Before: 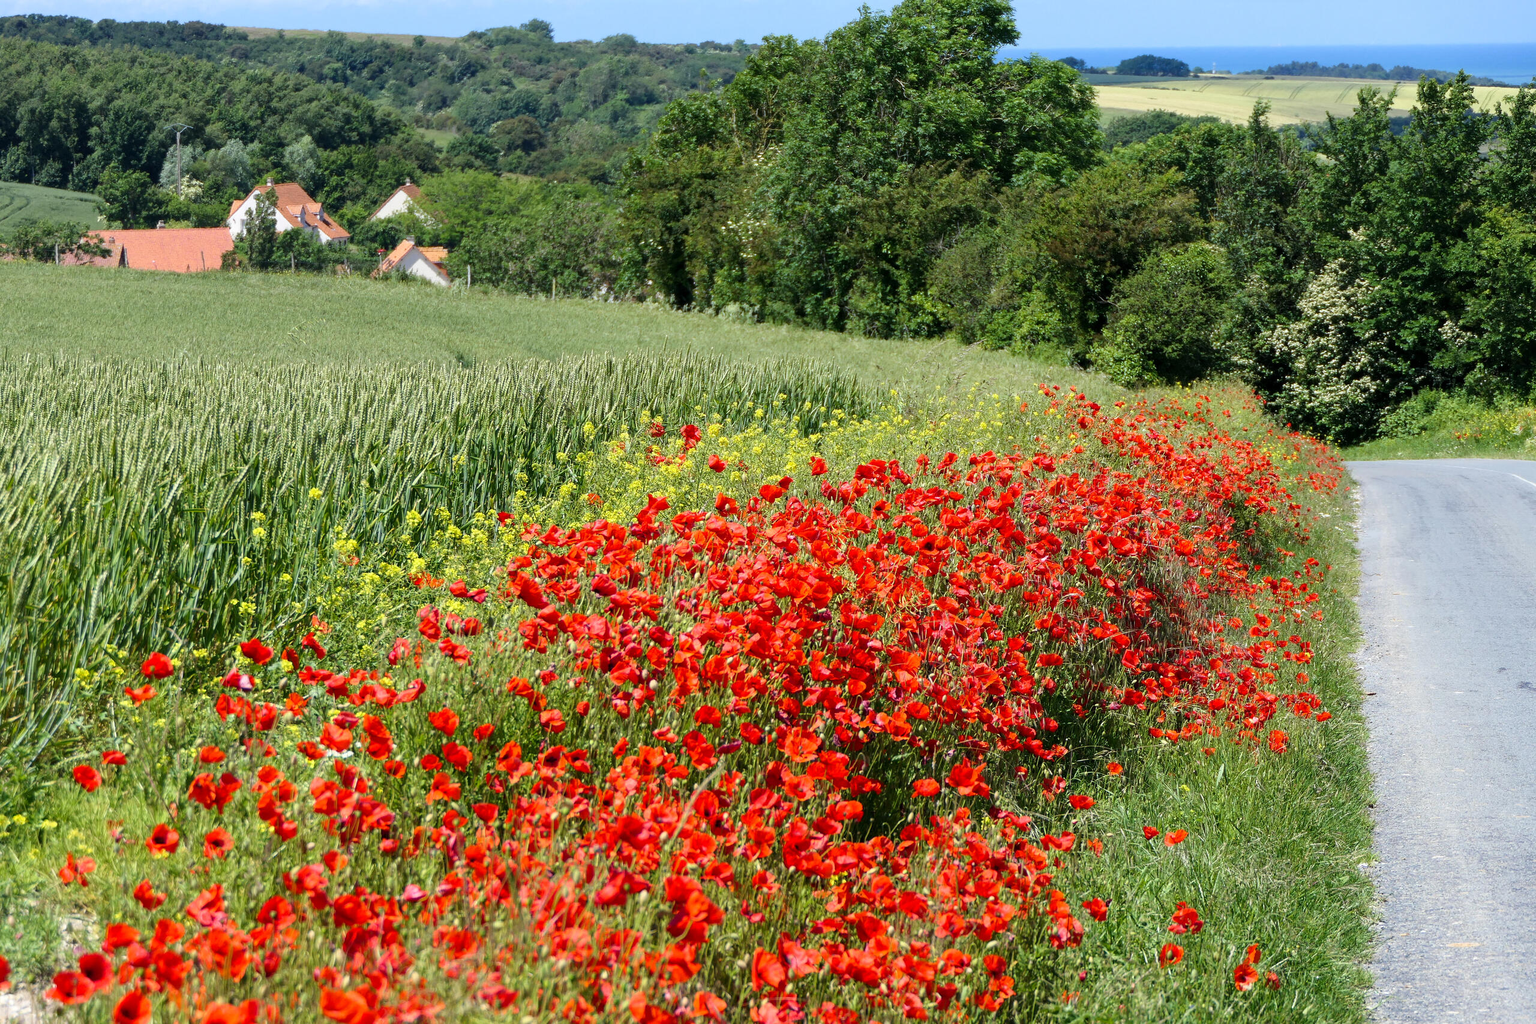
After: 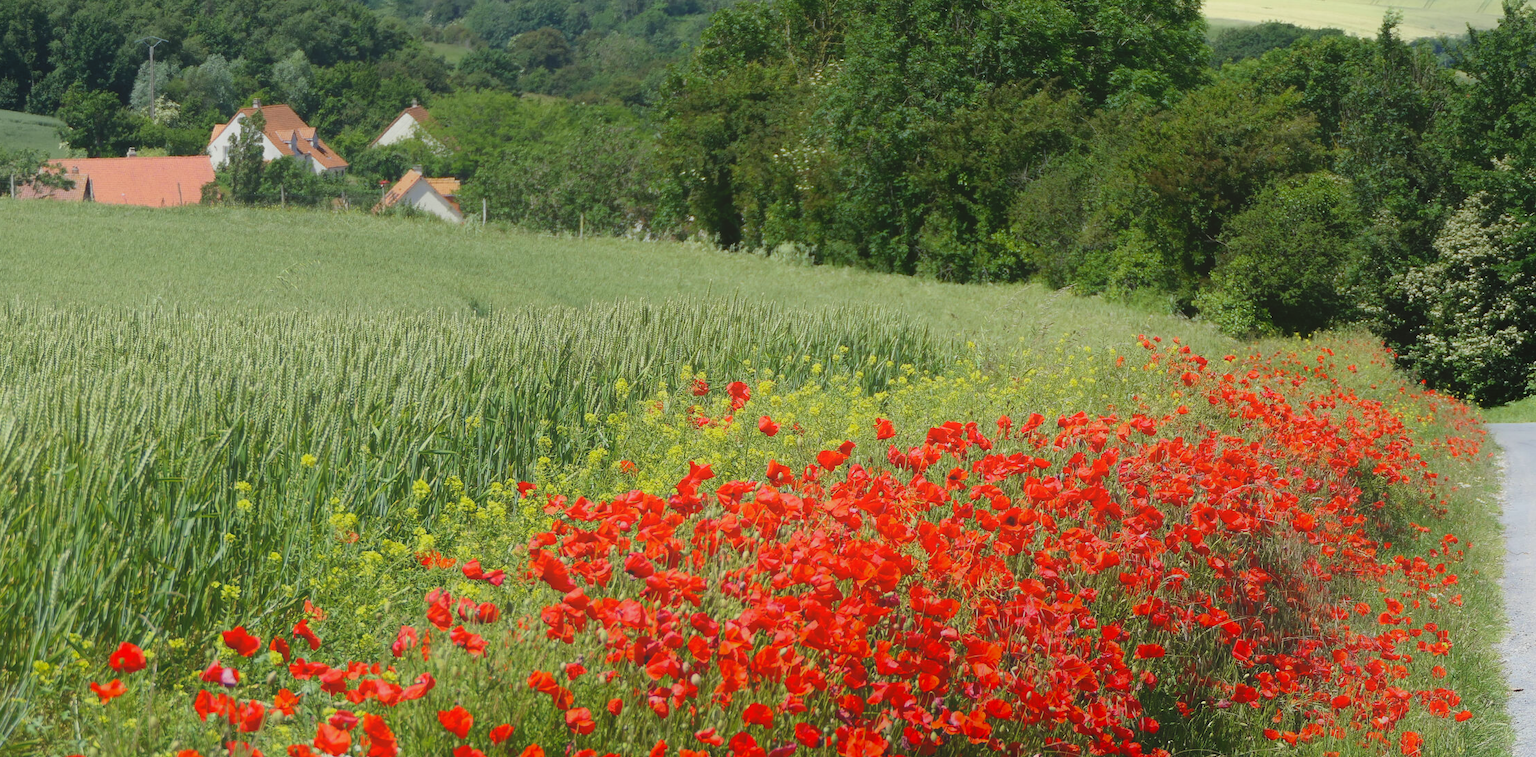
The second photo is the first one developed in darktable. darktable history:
crop: left 3.015%, top 8.969%, right 9.647%, bottom 26.457%
contrast equalizer: octaves 7, y [[0.6 ×6], [0.55 ×6], [0 ×6], [0 ×6], [0 ×6]], mix -1
